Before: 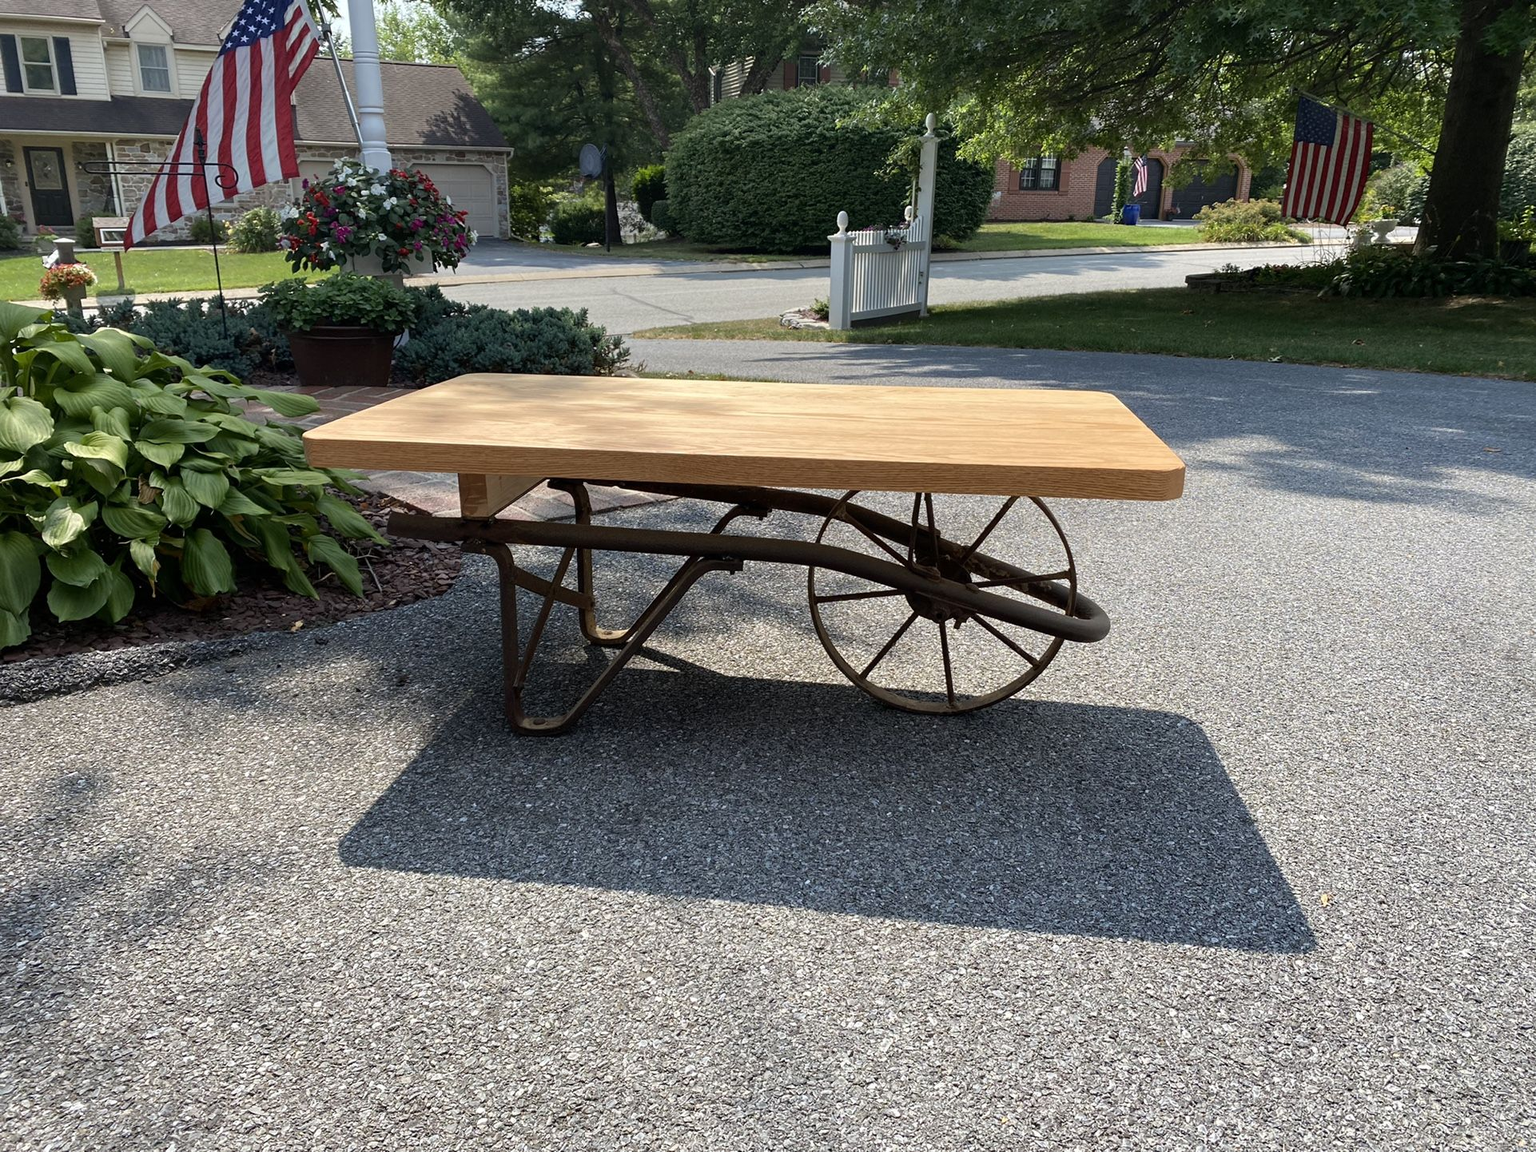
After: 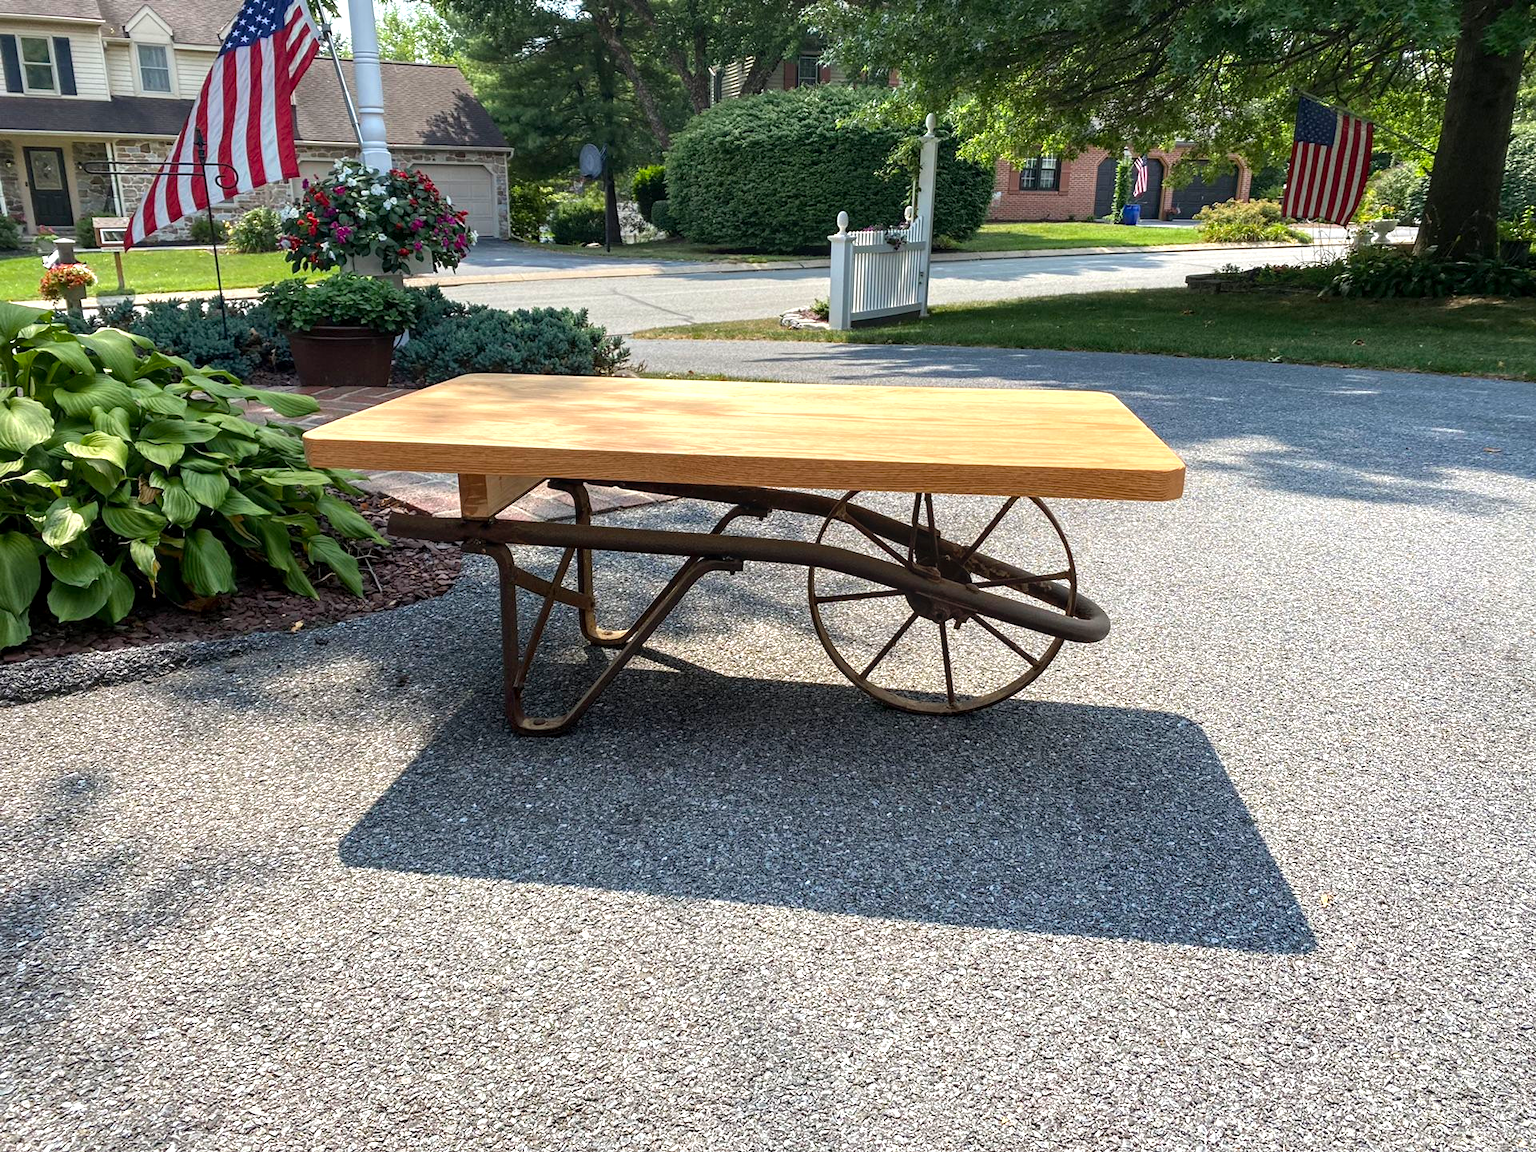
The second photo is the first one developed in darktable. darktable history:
color correction: highlights b* 0.033, saturation 1.11
local contrast: on, module defaults
exposure: black level correction 0, exposure 0.499 EV, compensate highlight preservation false
